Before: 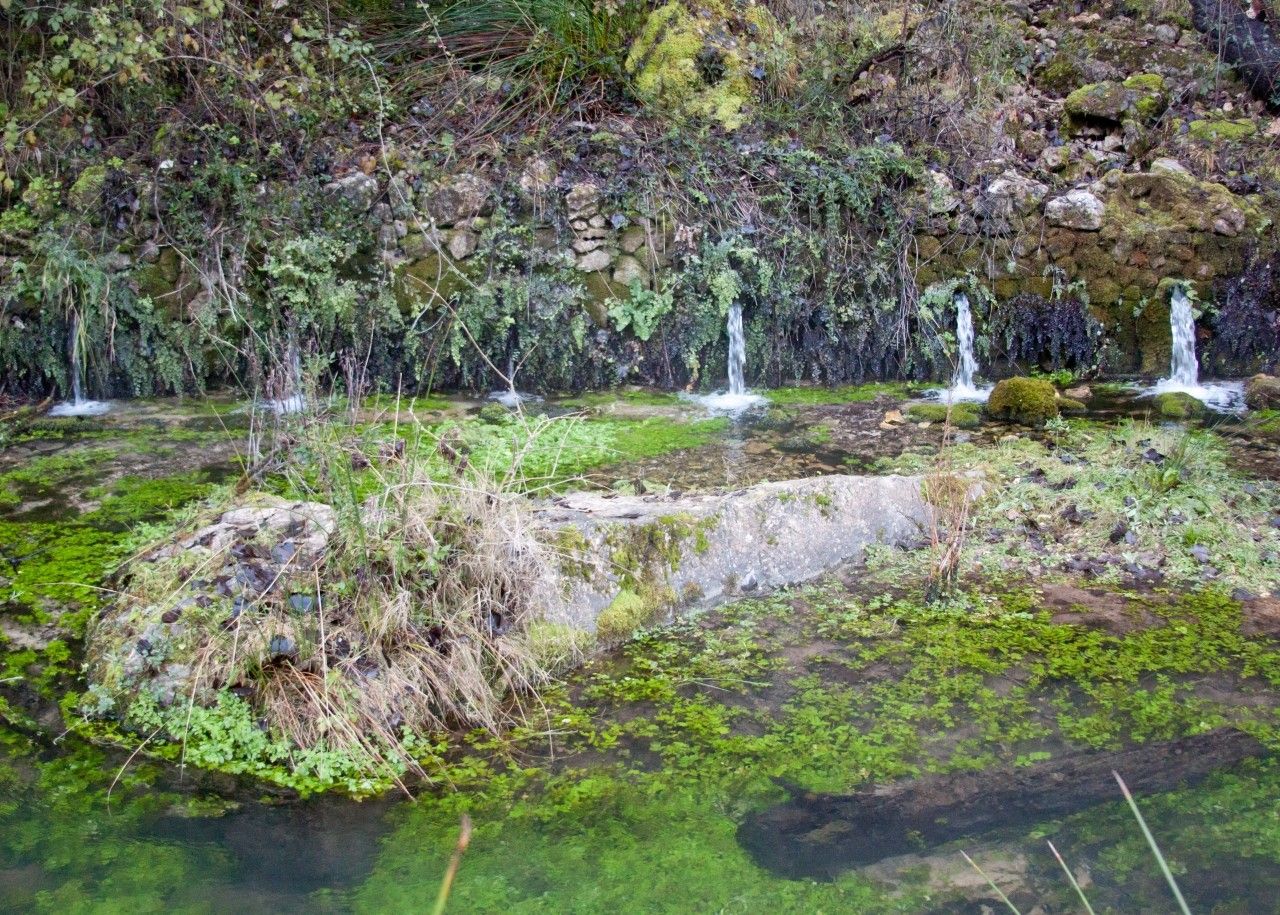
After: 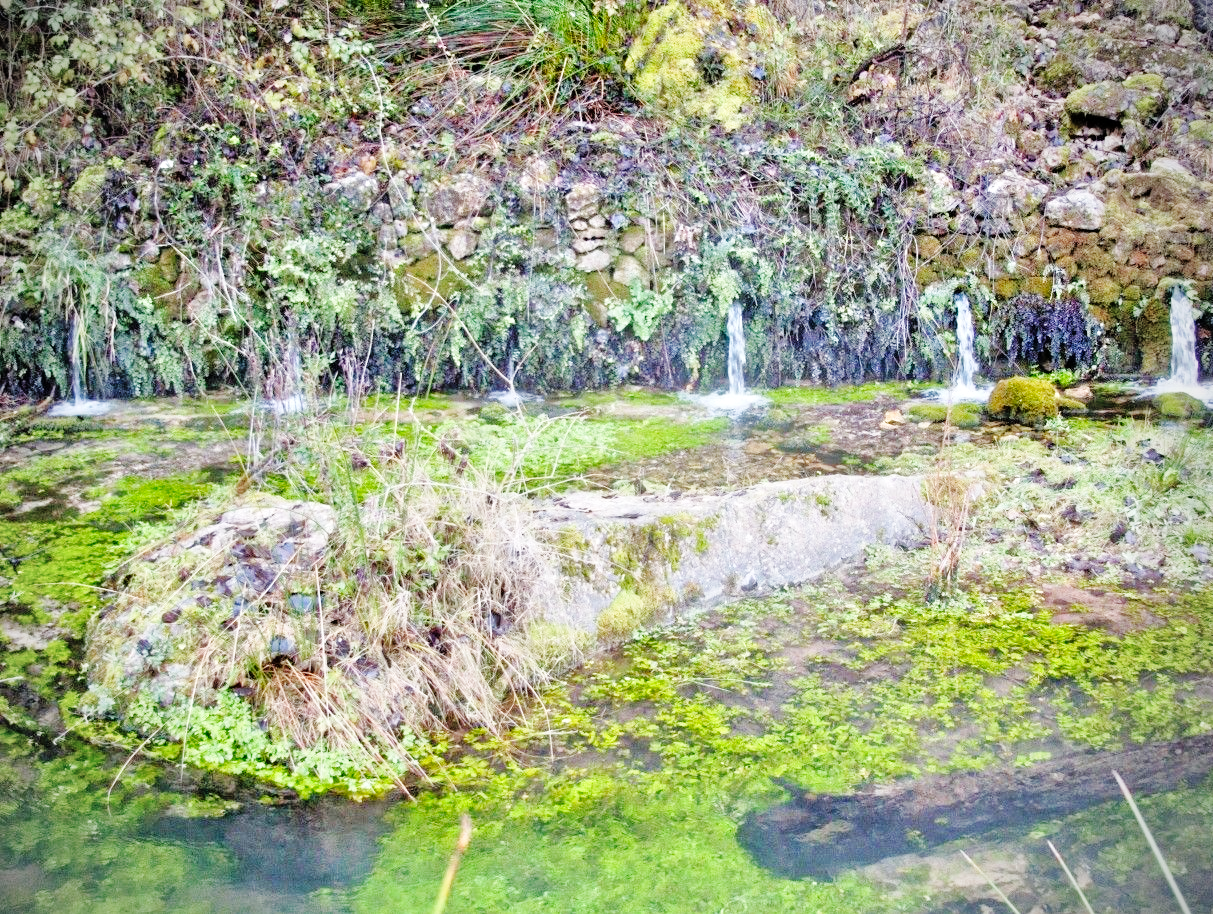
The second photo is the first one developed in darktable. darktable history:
base curve: curves: ch0 [(0, 0) (0.032, 0.025) (0.121, 0.166) (0.206, 0.329) (0.605, 0.79) (1, 1)], preserve colors none
tone equalizer: -7 EV 0.15 EV, -6 EV 0.6 EV, -5 EV 1.15 EV, -4 EV 1.33 EV, -3 EV 1.15 EV, -2 EV 0.6 EV, -1 EV 0.15 EV, mask exposure compensation -0.5 EV
crop and rotate: right 5.167%
vignetting: on, module defaults
